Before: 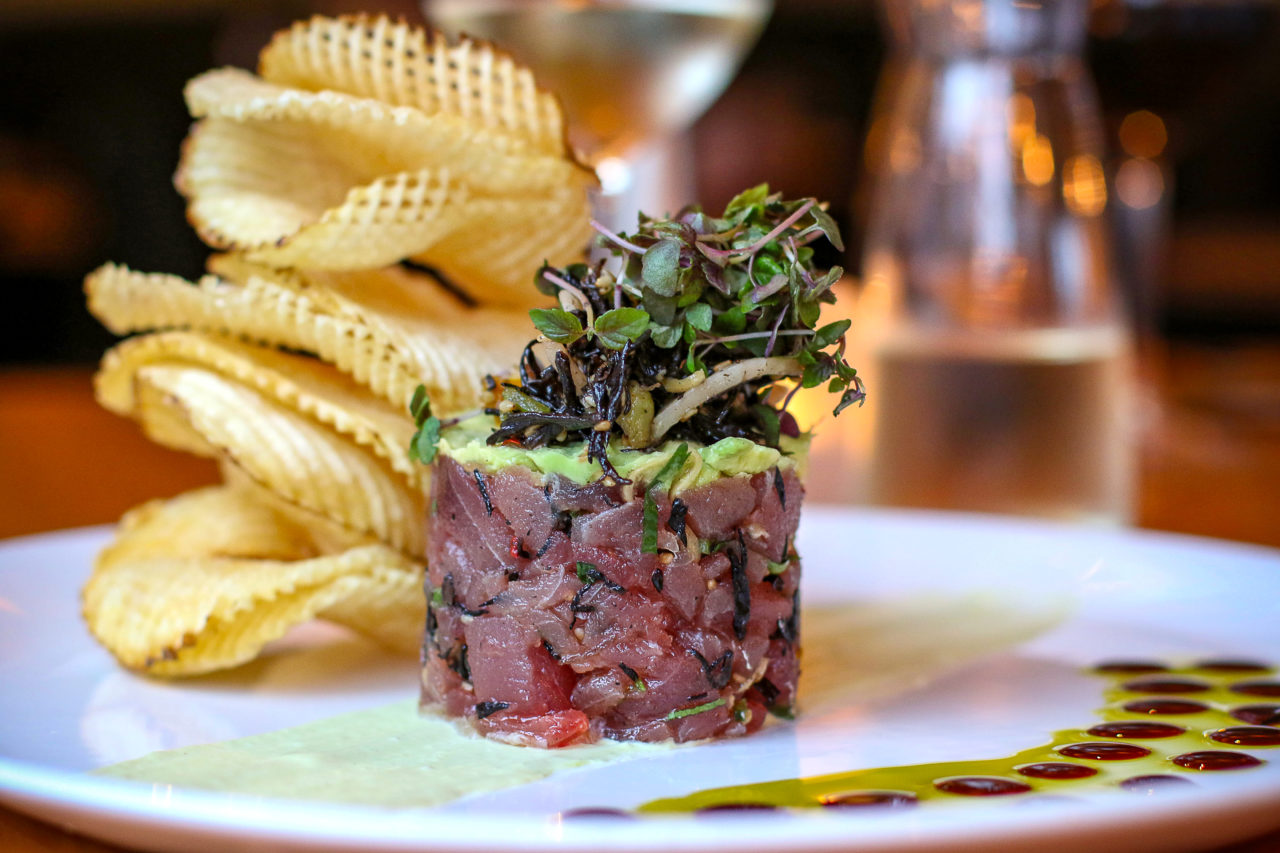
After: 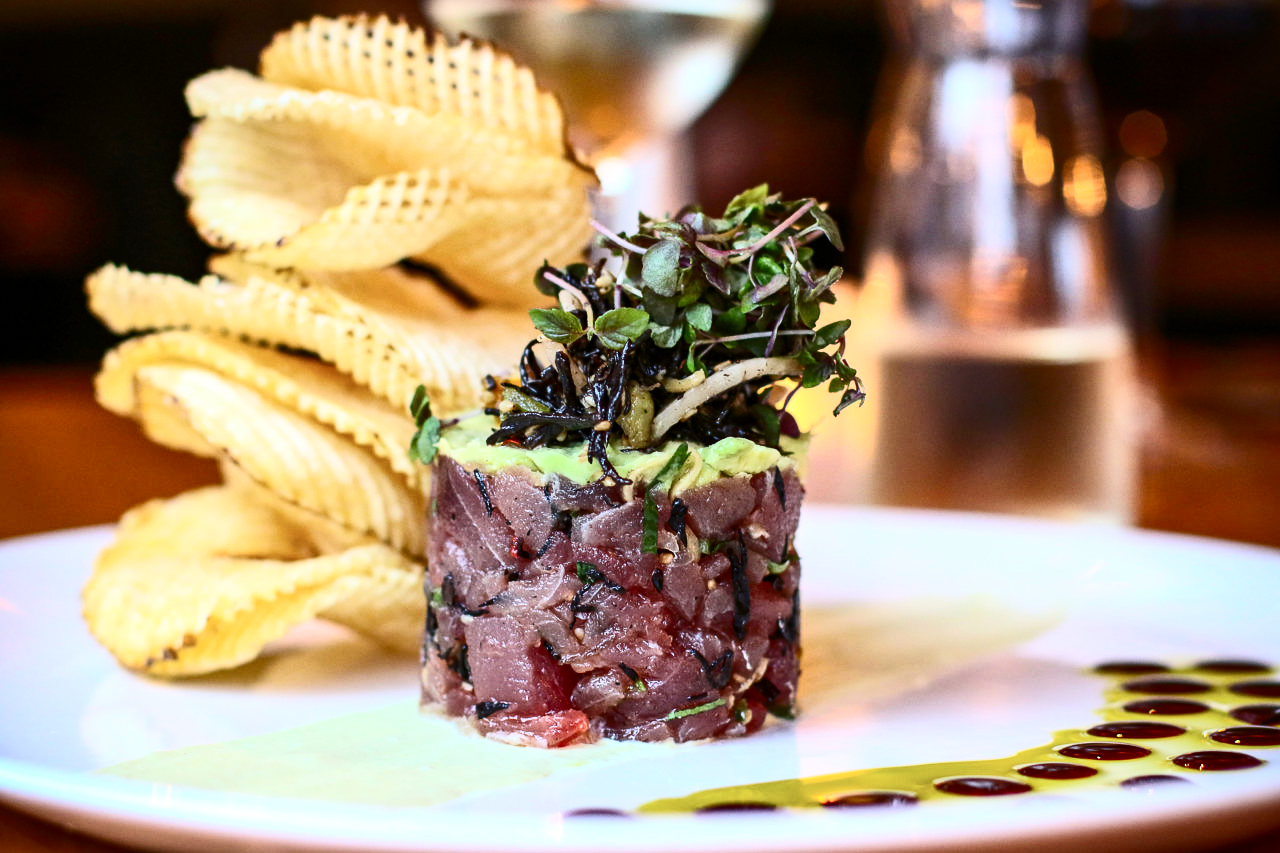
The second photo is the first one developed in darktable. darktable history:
contrast brightness saturation: contrast 0.388, brightness 0.097
